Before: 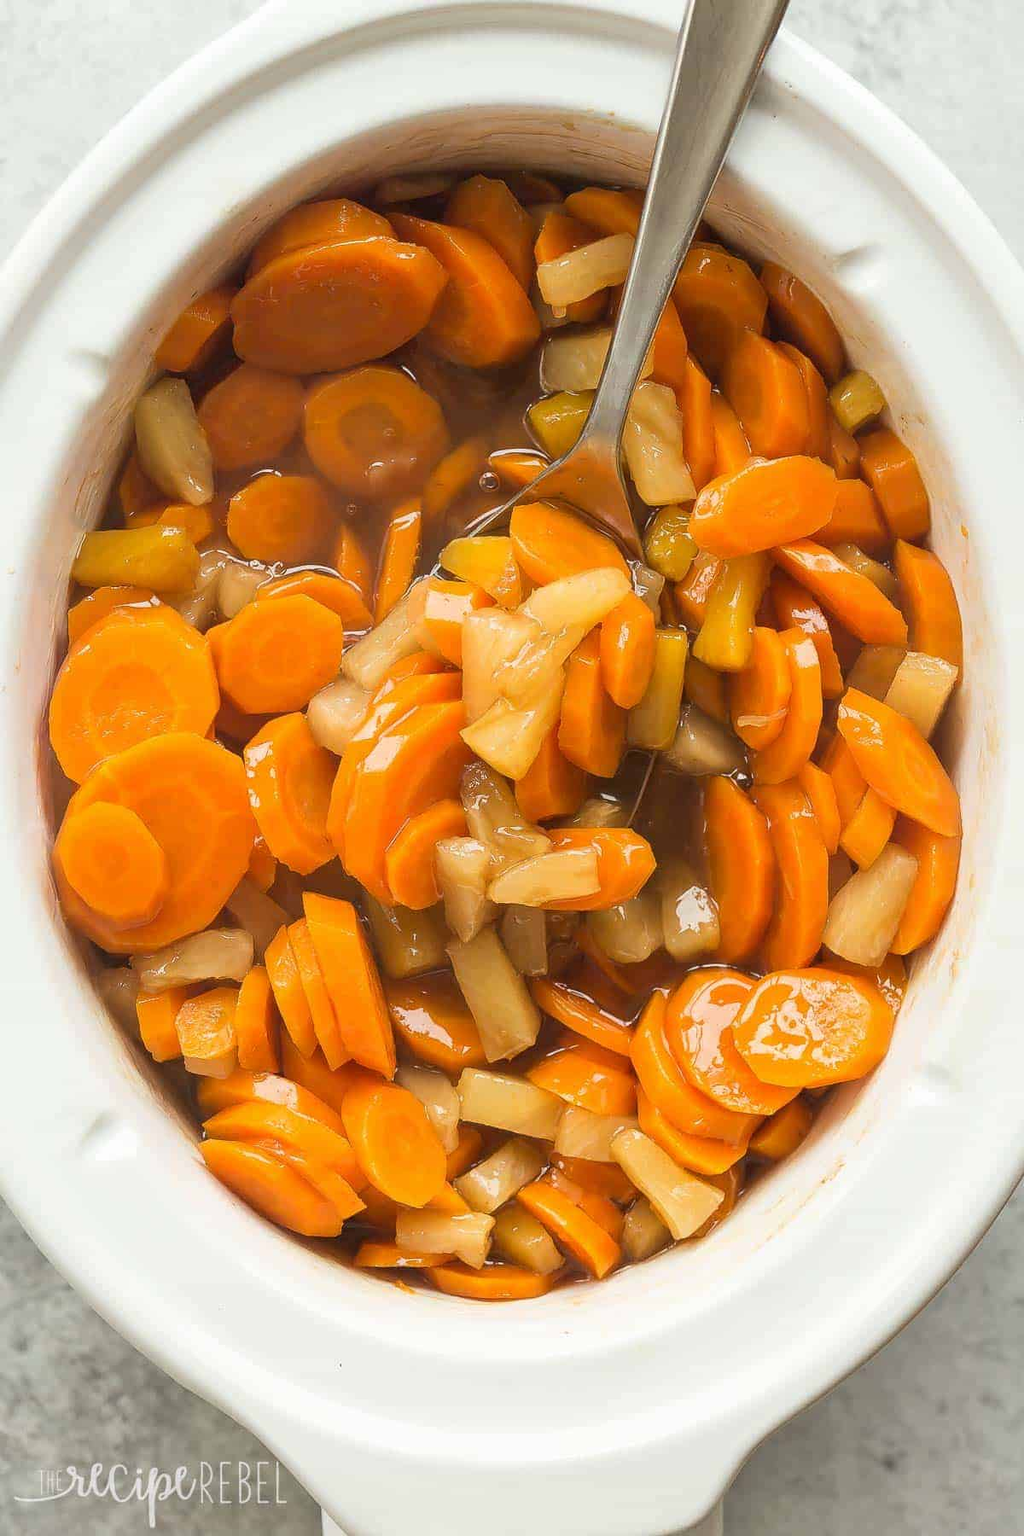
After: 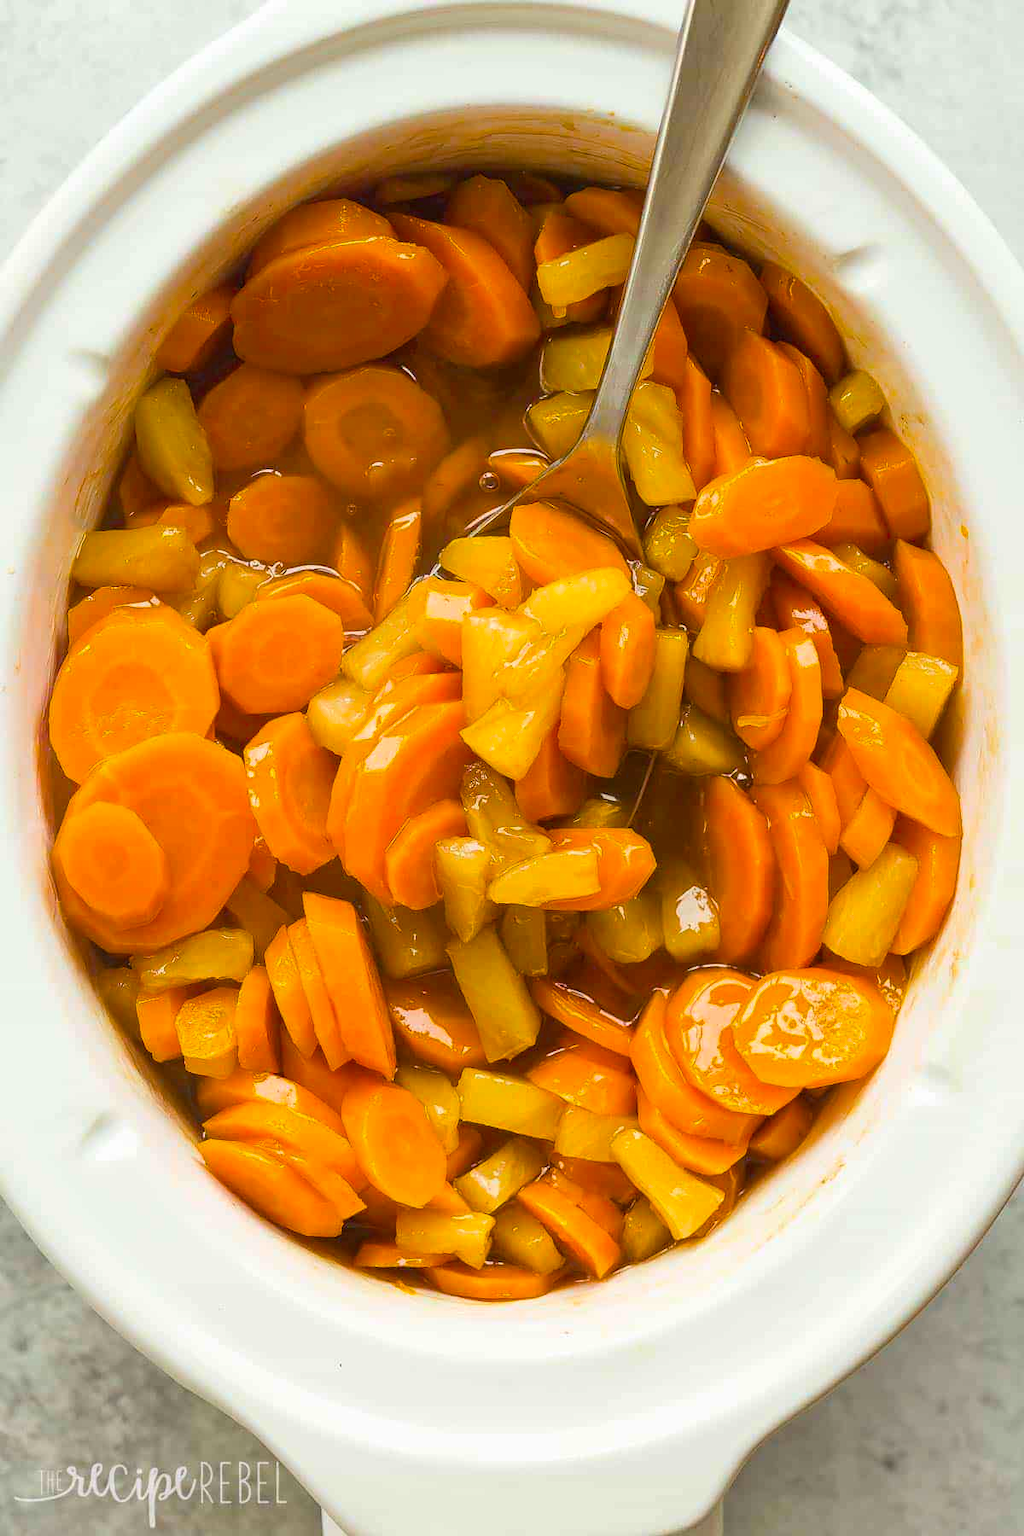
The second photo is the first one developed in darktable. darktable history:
color balance rgb: perceptual saturation grading › global saturation 25.701%, global vibrance 43.061%
